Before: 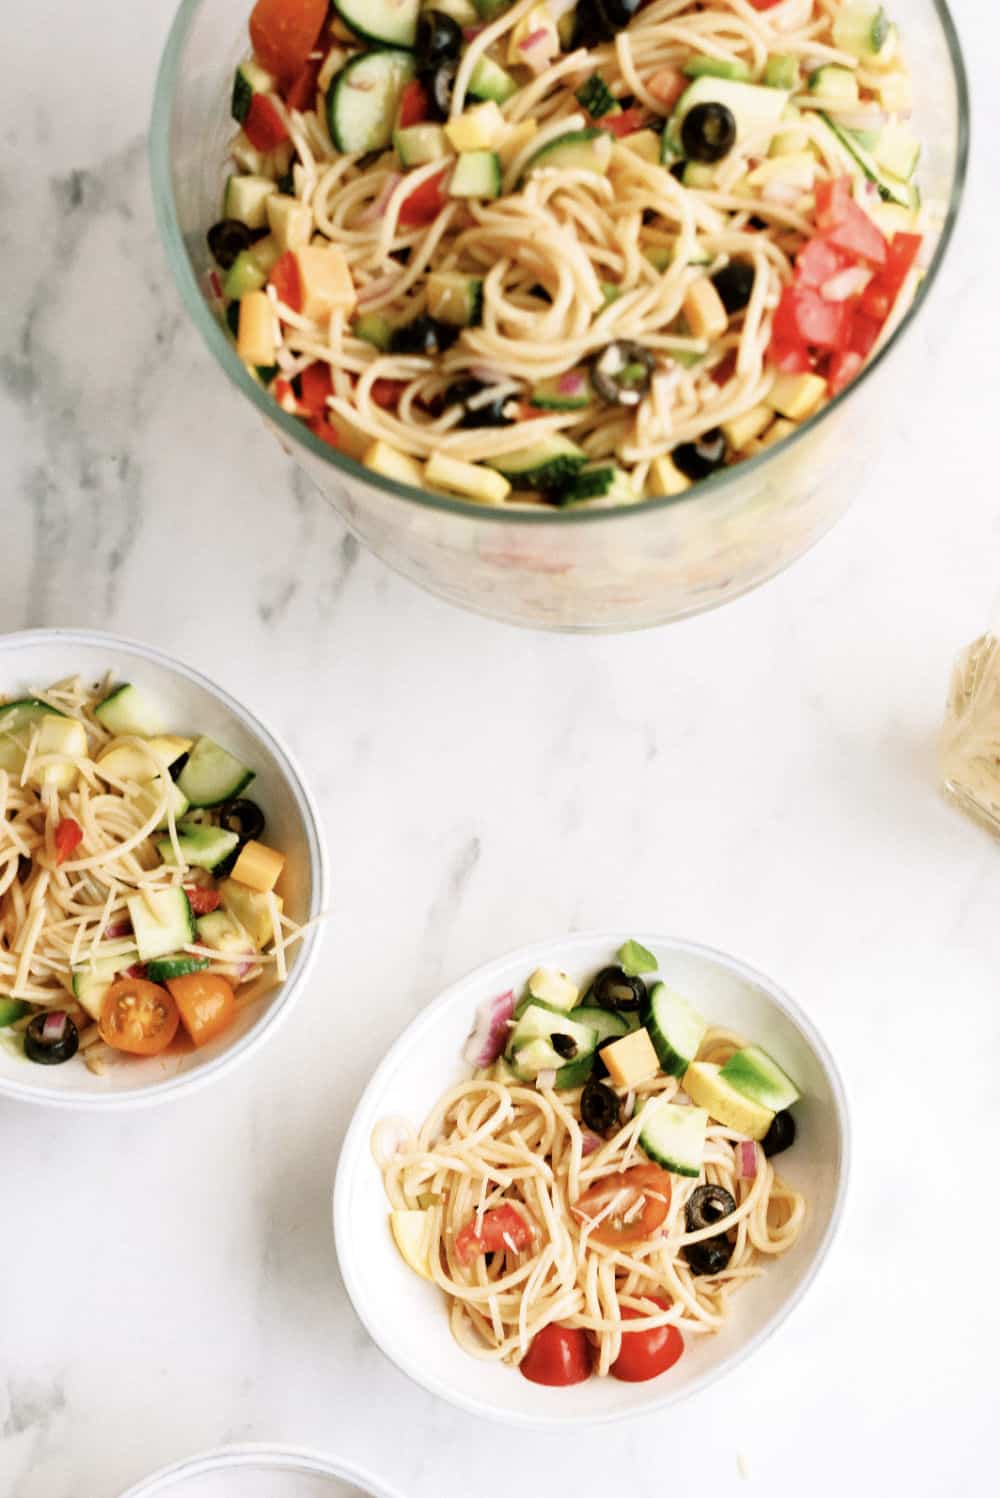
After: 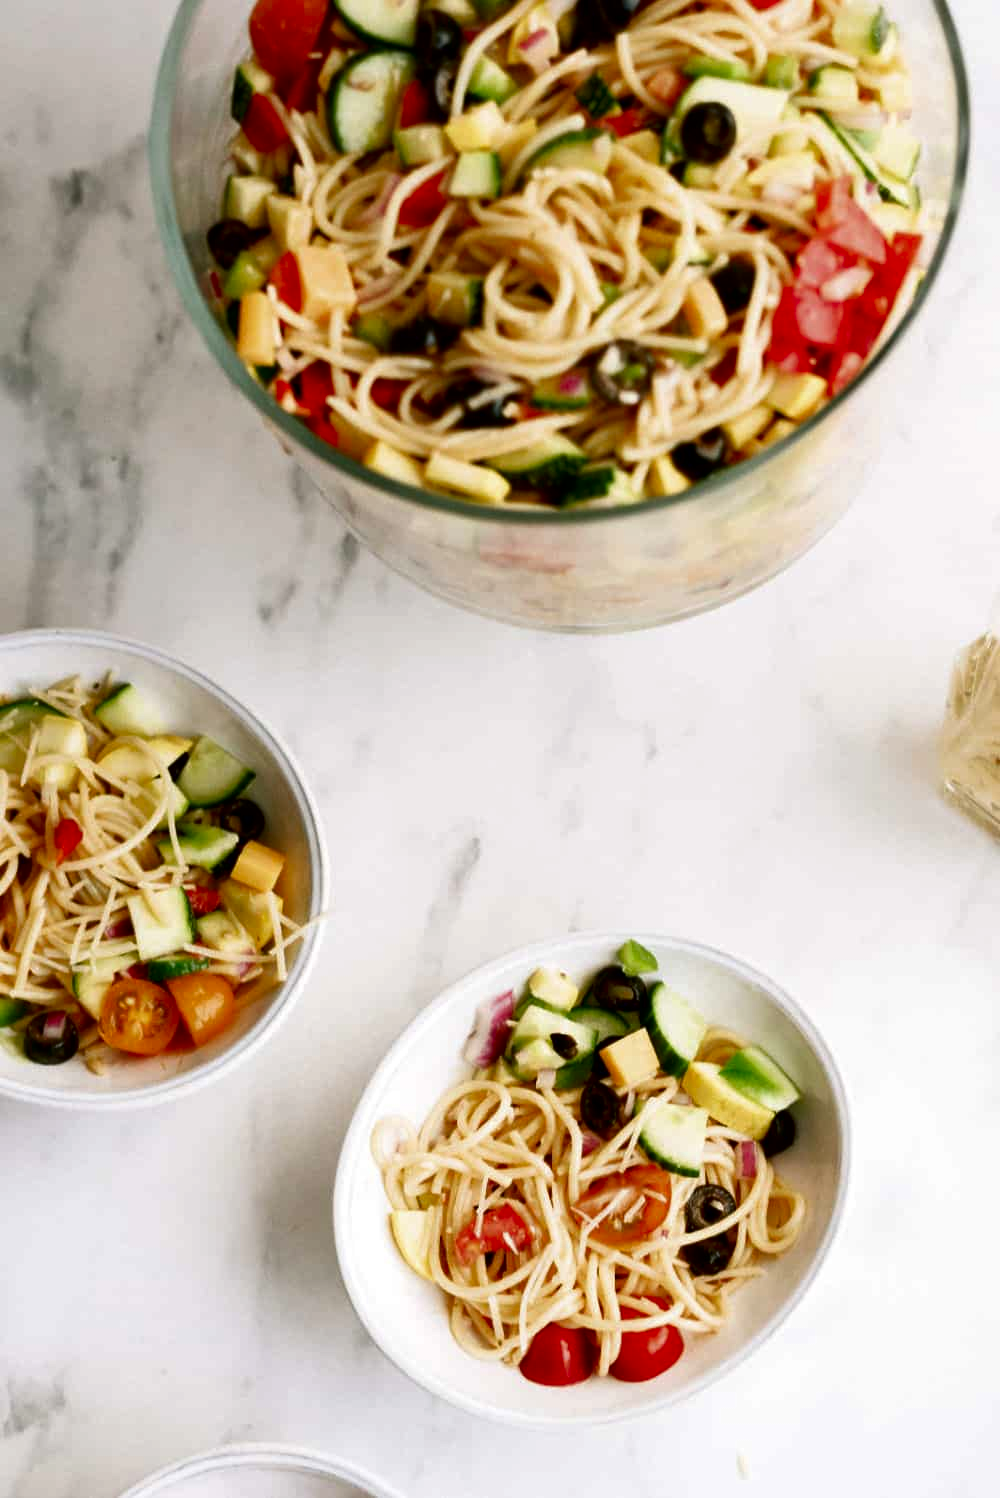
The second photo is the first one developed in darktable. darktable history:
contrast brightness saturation: brightness -0.253, saturation 0.205
